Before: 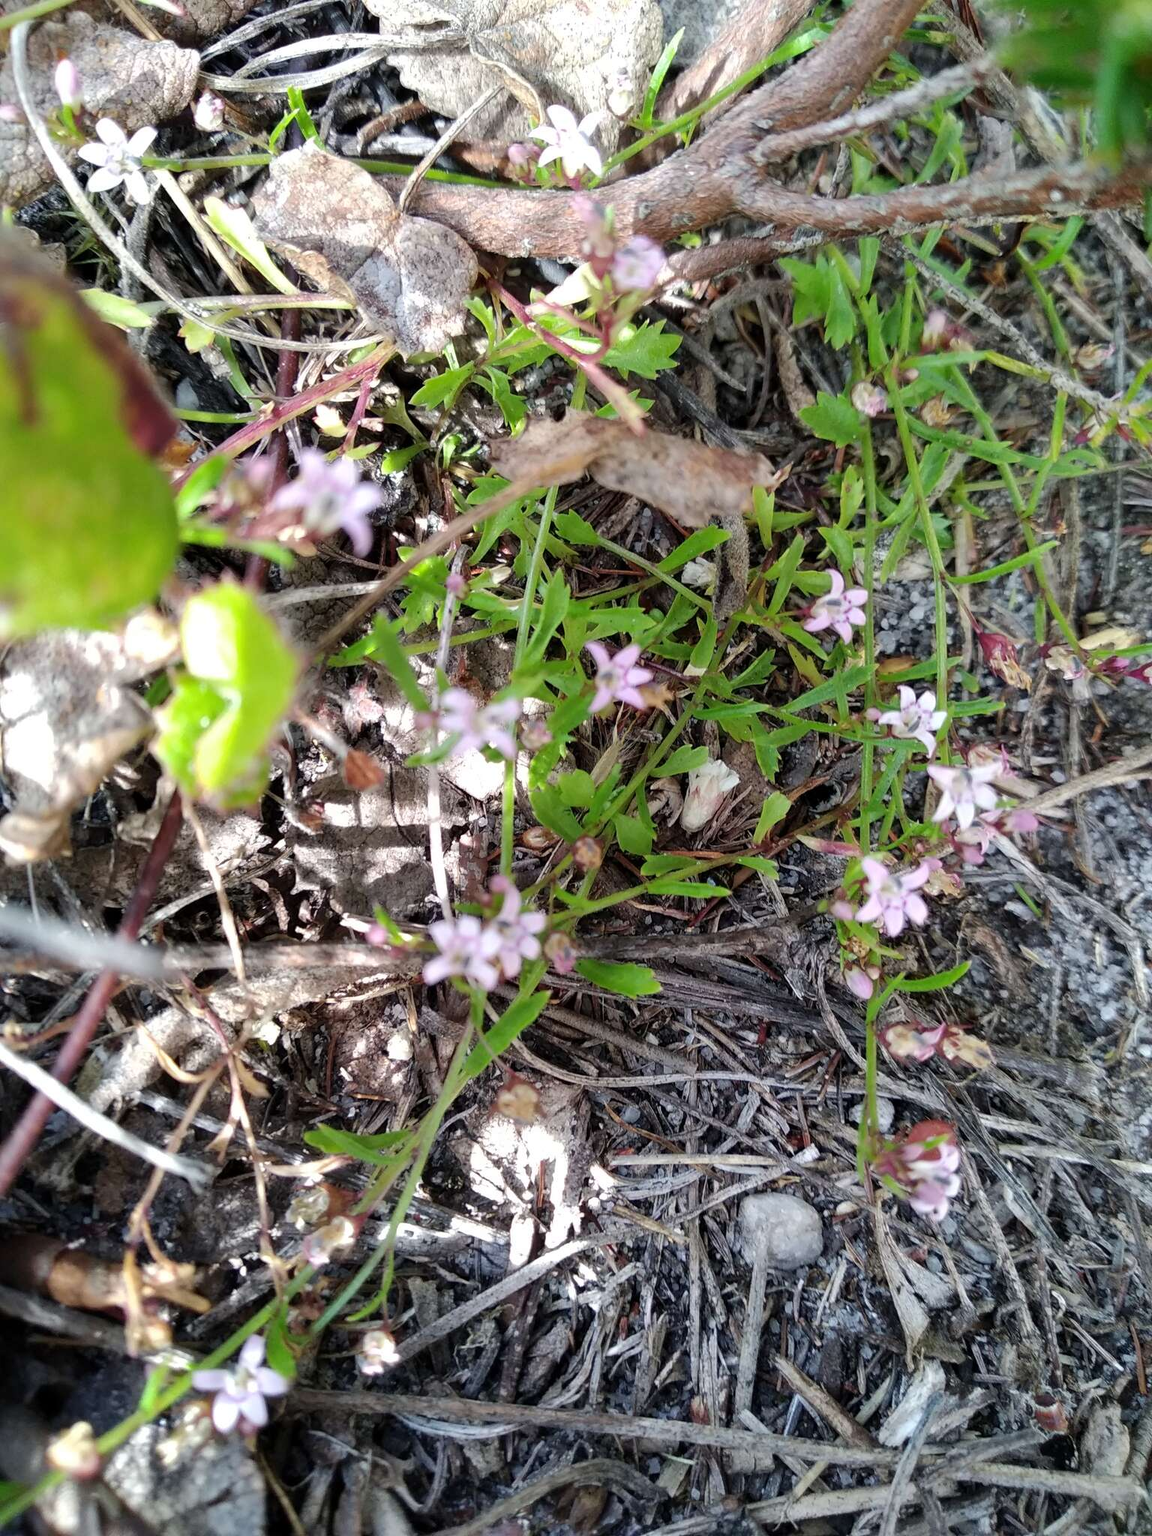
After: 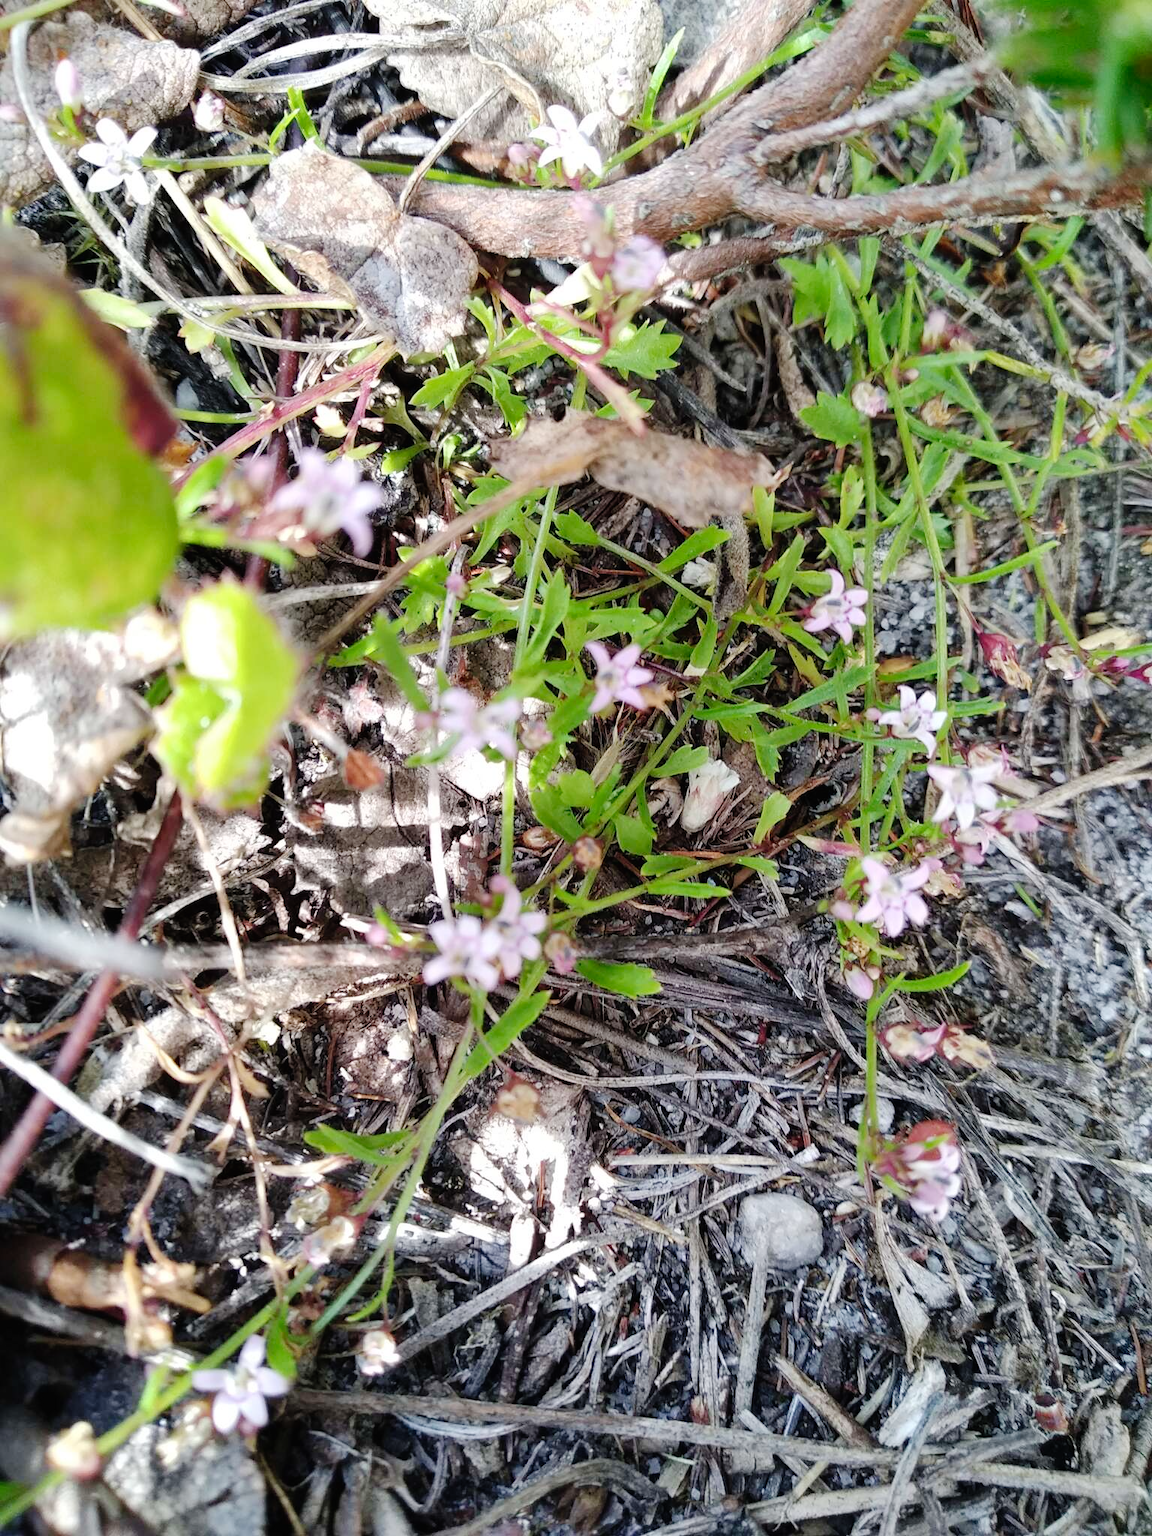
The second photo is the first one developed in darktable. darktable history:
tone curve: curves: ch0 [(0, 0.01) (0.052, 0.045) (0.136, 0.133) (0.29, 0.332) (0.453, 0.531) (0.676, 0.751) (0.89, 0.919) (1, 1)]; ch1 [(0, 0) (0.094, 0.081) (0.285, 0.299) (0.385, 0.403) (0.446, 0.443) (0.495, 0.496) (0.544, 0.552) (0.589, 0.612) (0.722, 0.728) (1, 1)]; ch2 [(0, 0) (0.257, 0.217) (0.43, 0.421) (0.498, 0.507) (0.531, 0.544) (0.56, 0.579) (0.625, 0.642) (1, 1)], preserve colors none
